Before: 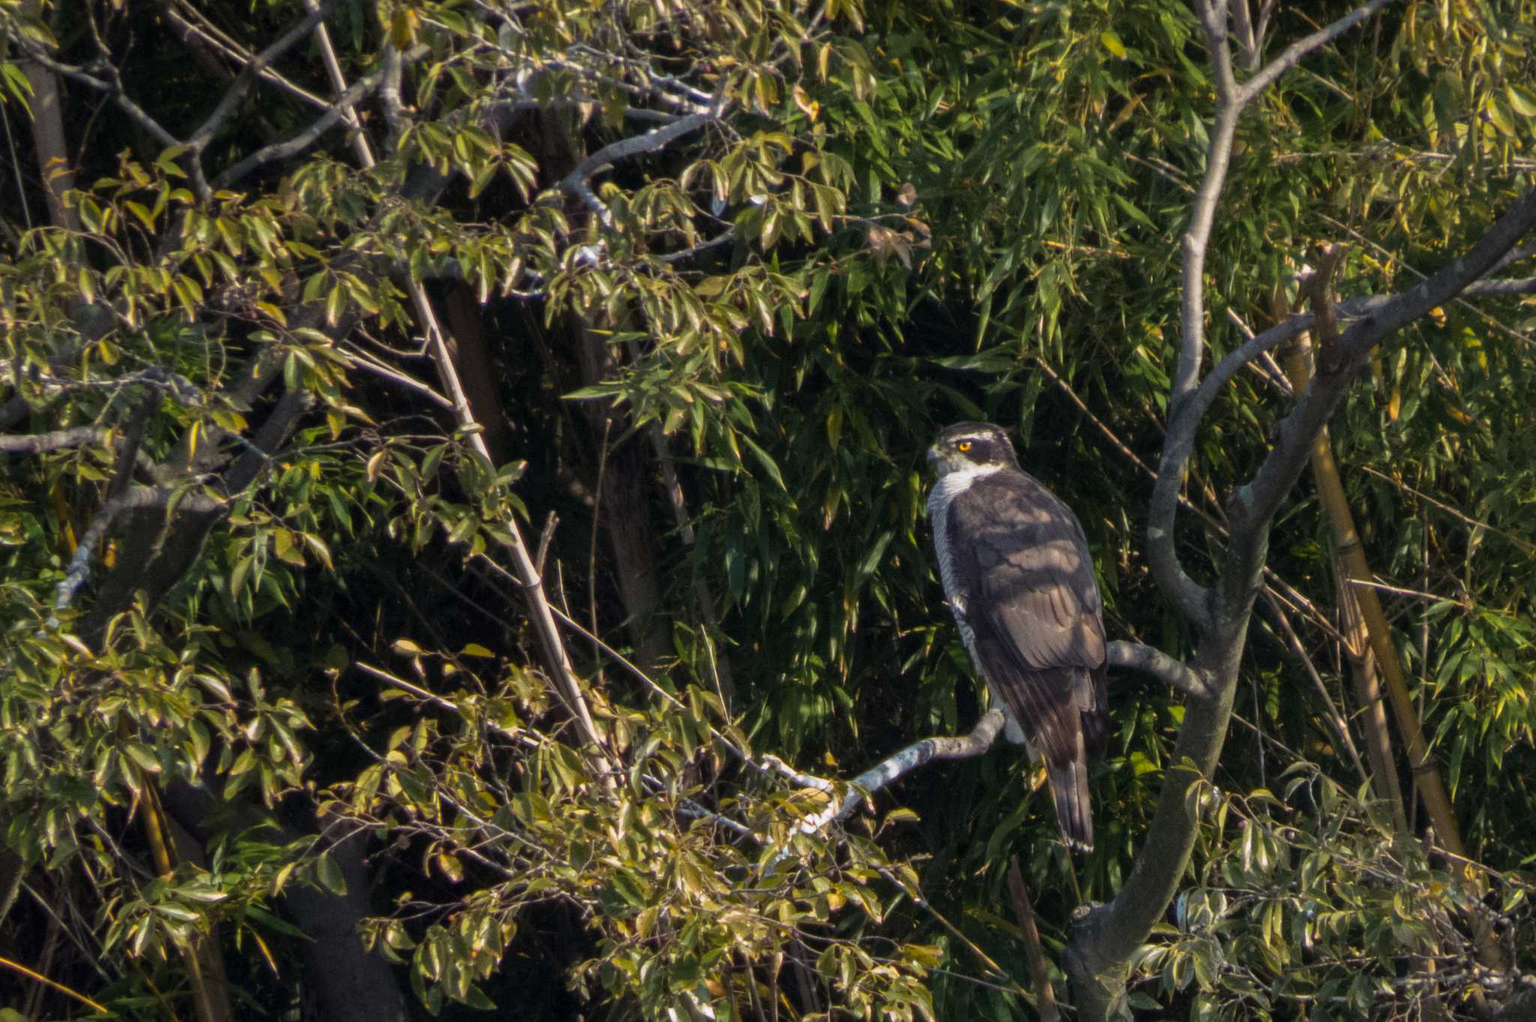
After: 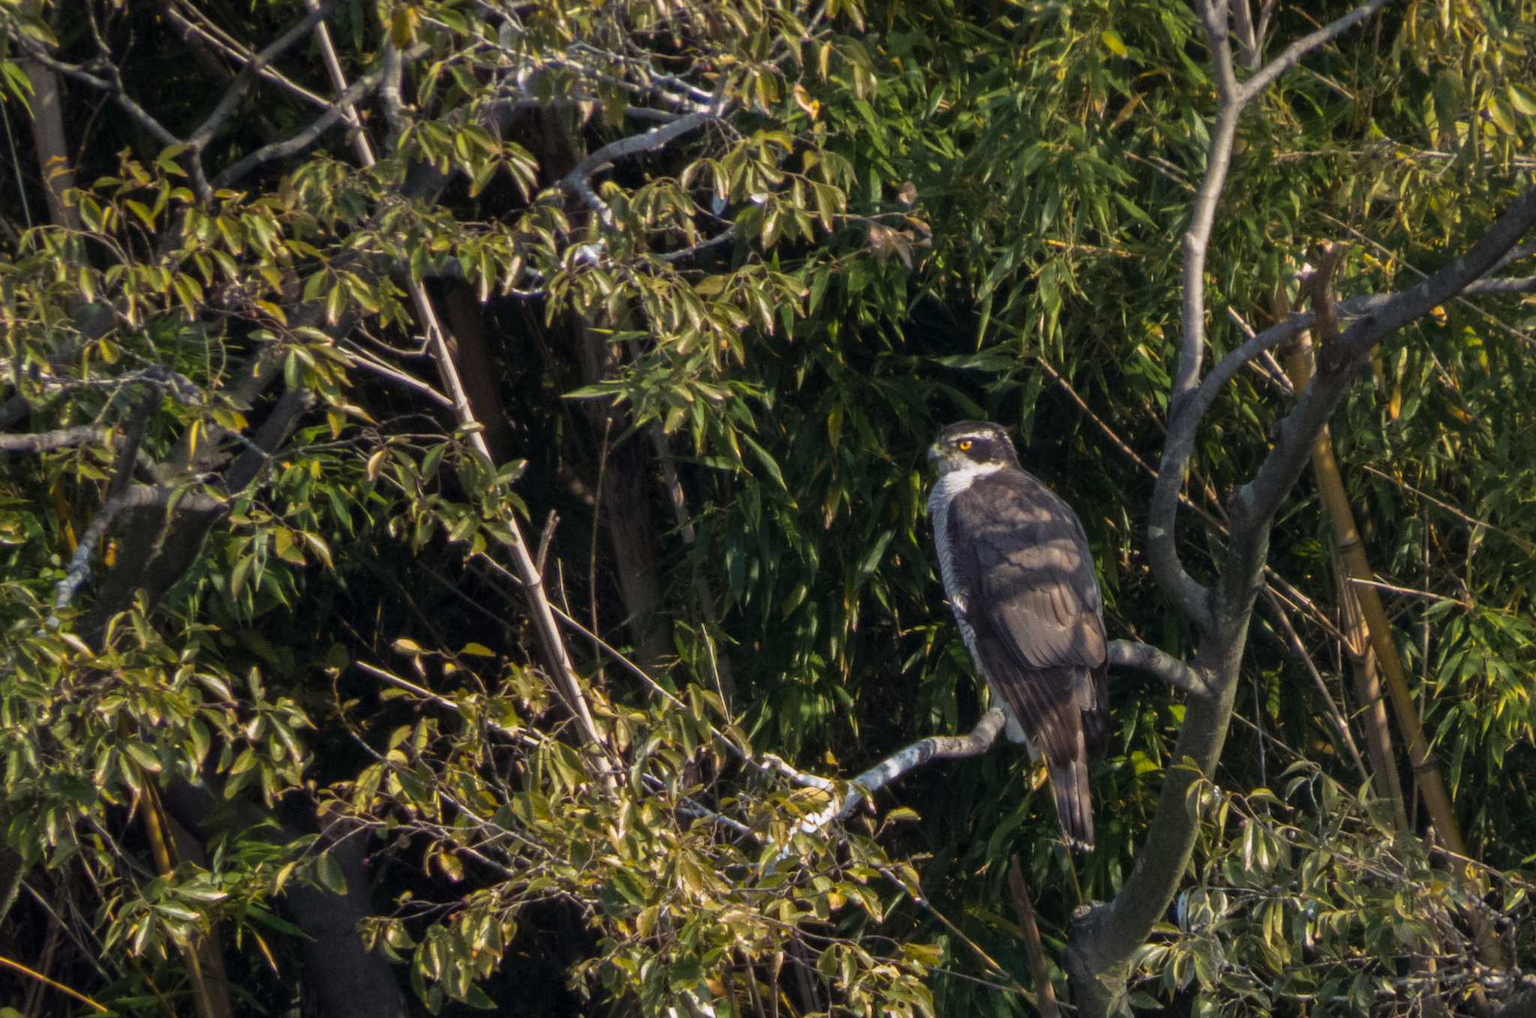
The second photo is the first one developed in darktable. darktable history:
crop: top 0.204%, bottom 0.159%
